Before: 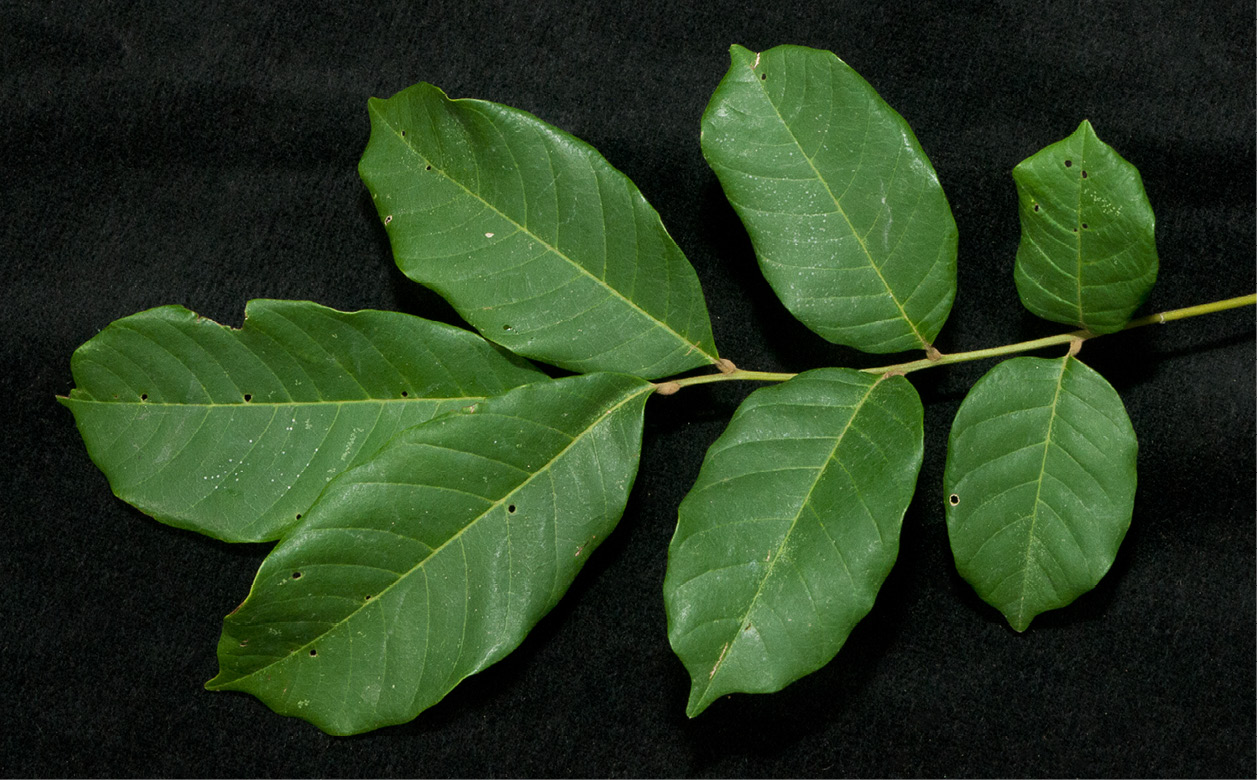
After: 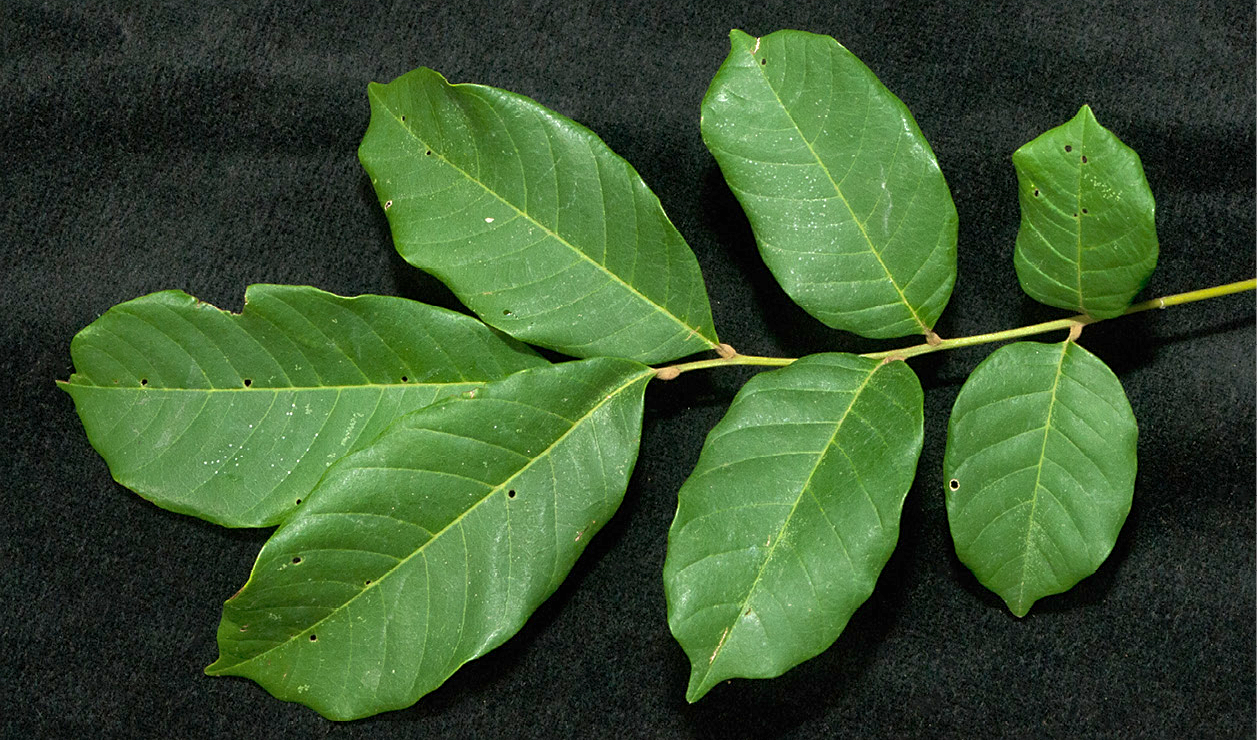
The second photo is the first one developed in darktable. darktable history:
crop and rotate: top 1.932%, bottom 3.077%
exposure: black level correction 0, exposure 0.701 EV, compensate highlight preservation false
sharpen: amount 0.217
contrast brightness saturation: contrast 0.054
shadows and highlights: on, module defaults
